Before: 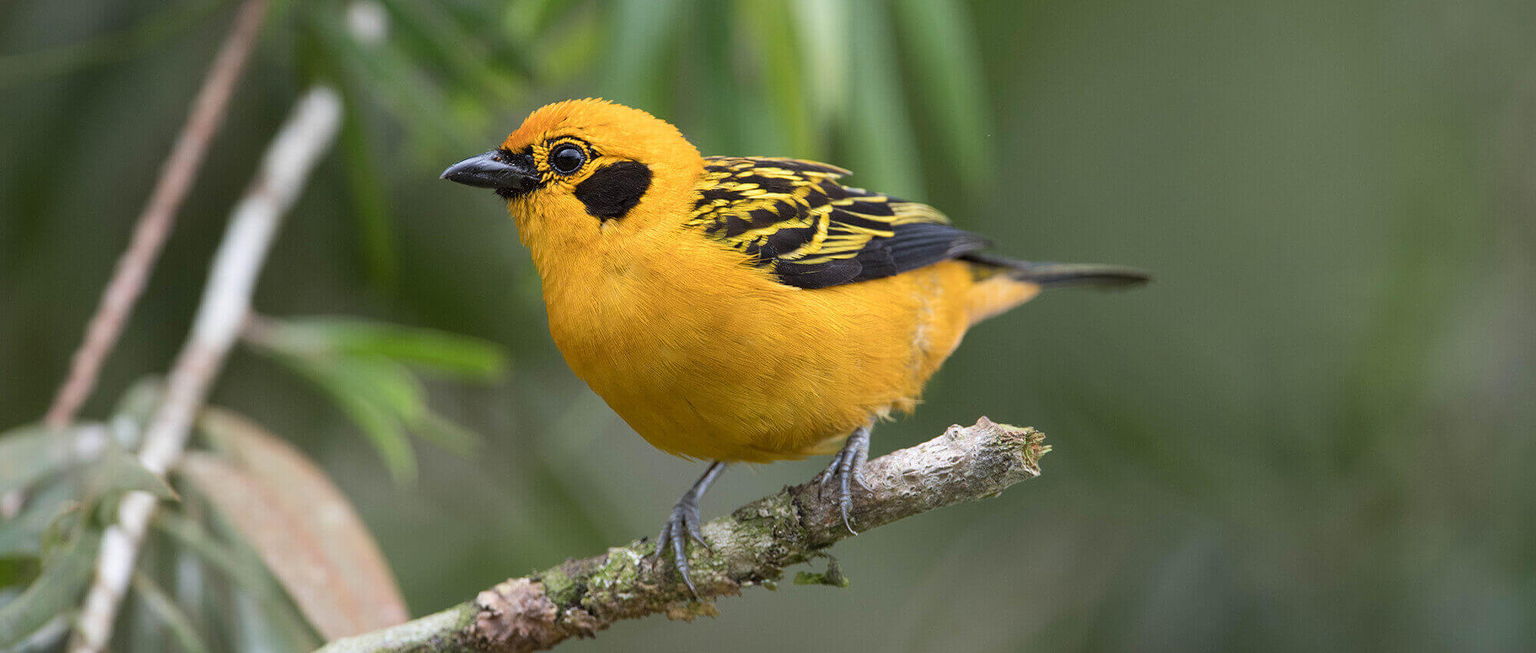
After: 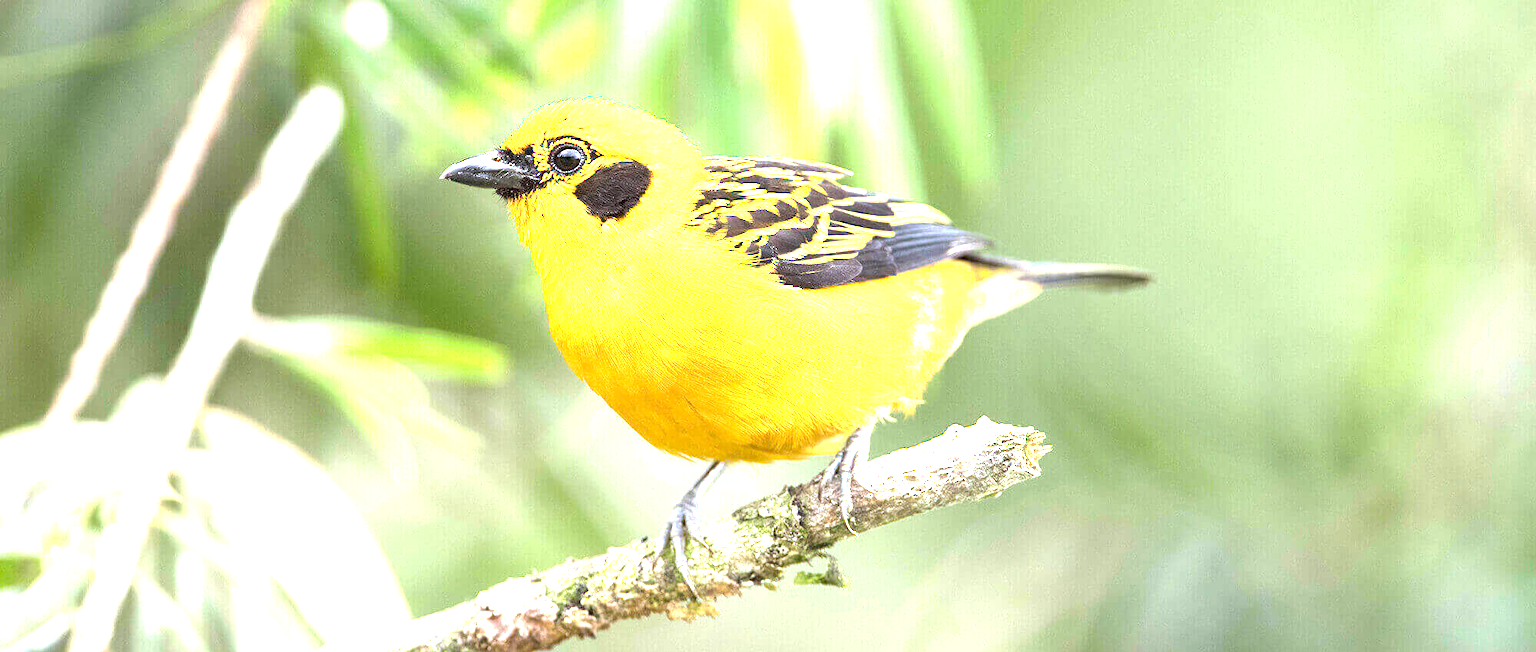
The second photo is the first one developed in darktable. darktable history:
exposure: black level correction 0.001, exposure 2.697 EV, compensate exposure bias true, compensate highlight preservation false
tone curve: color space Lab, independent channels, preserve colors none
